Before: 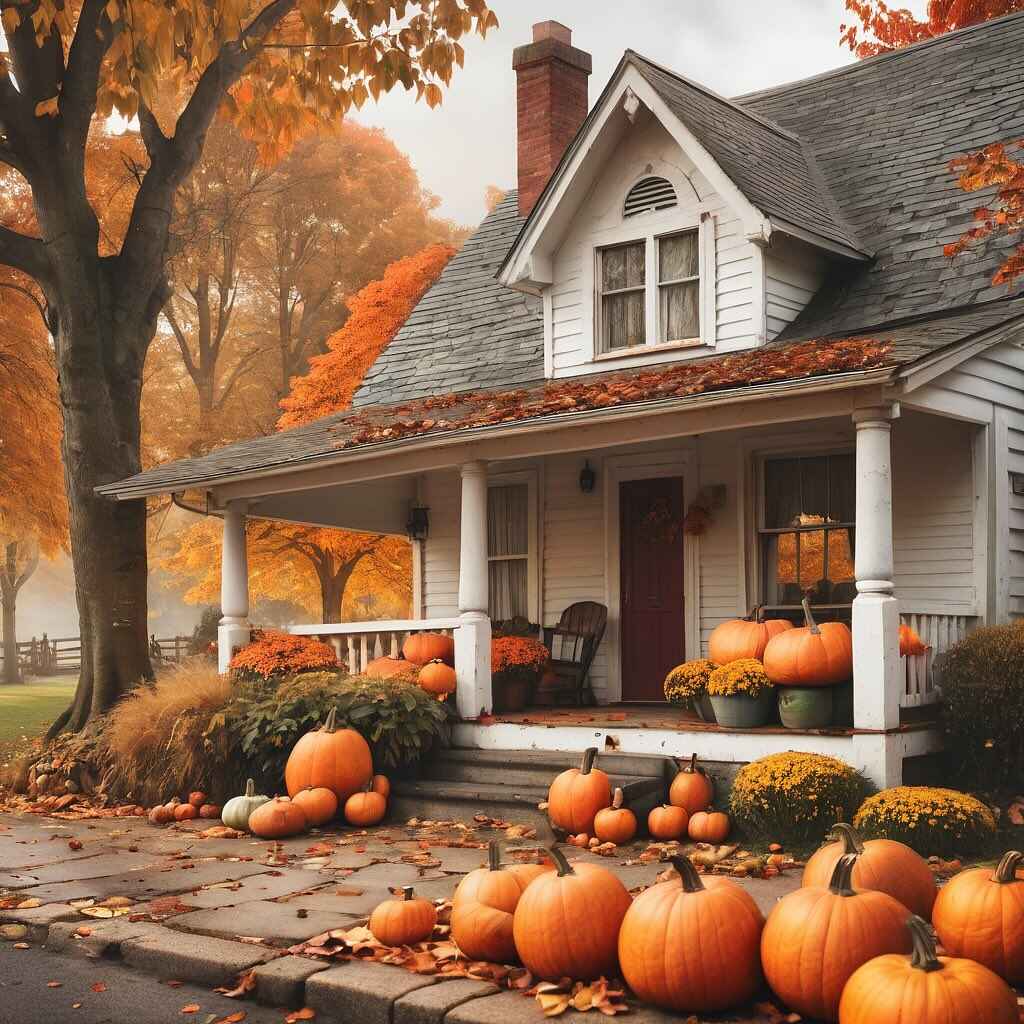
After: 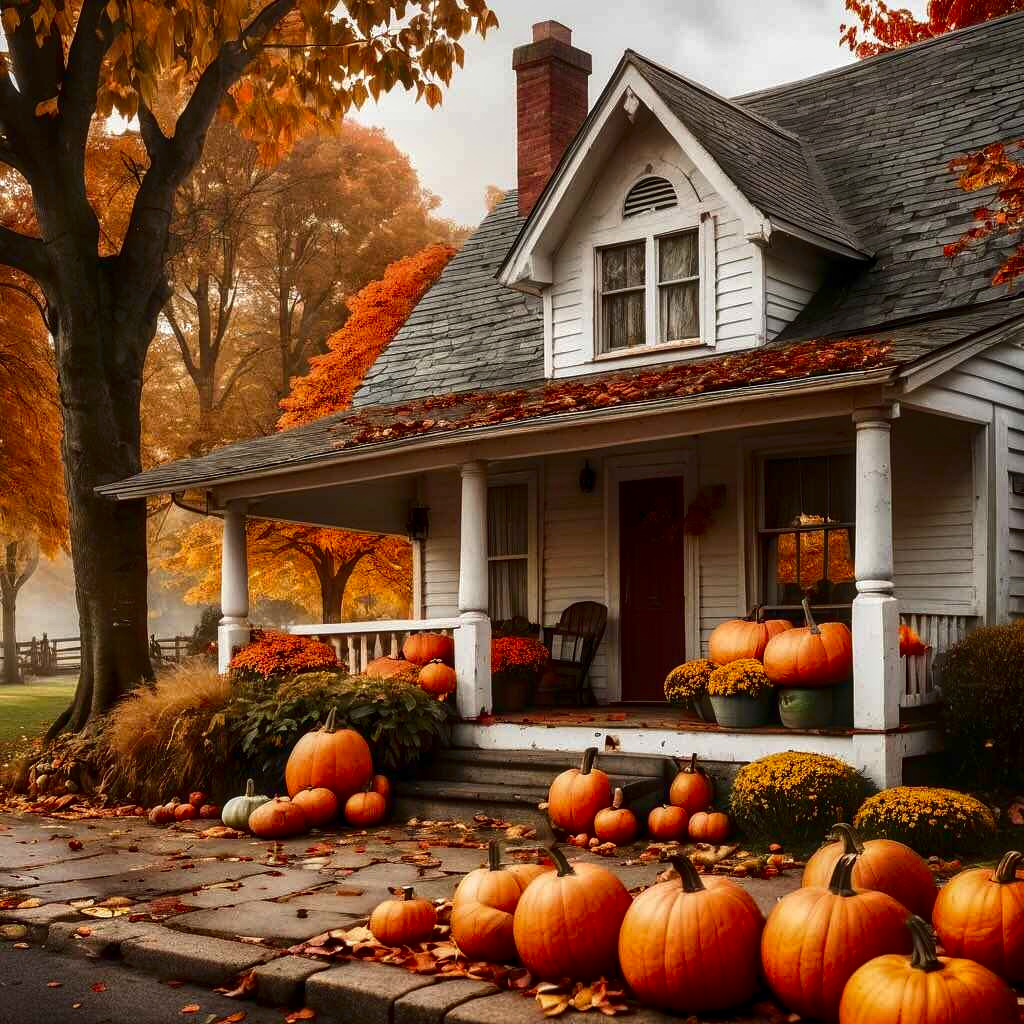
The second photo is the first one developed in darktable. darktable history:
local contrast: detail 130%
contrast brightness saturation: contrast 0.1, brightness -0.26, saturation 0.14
